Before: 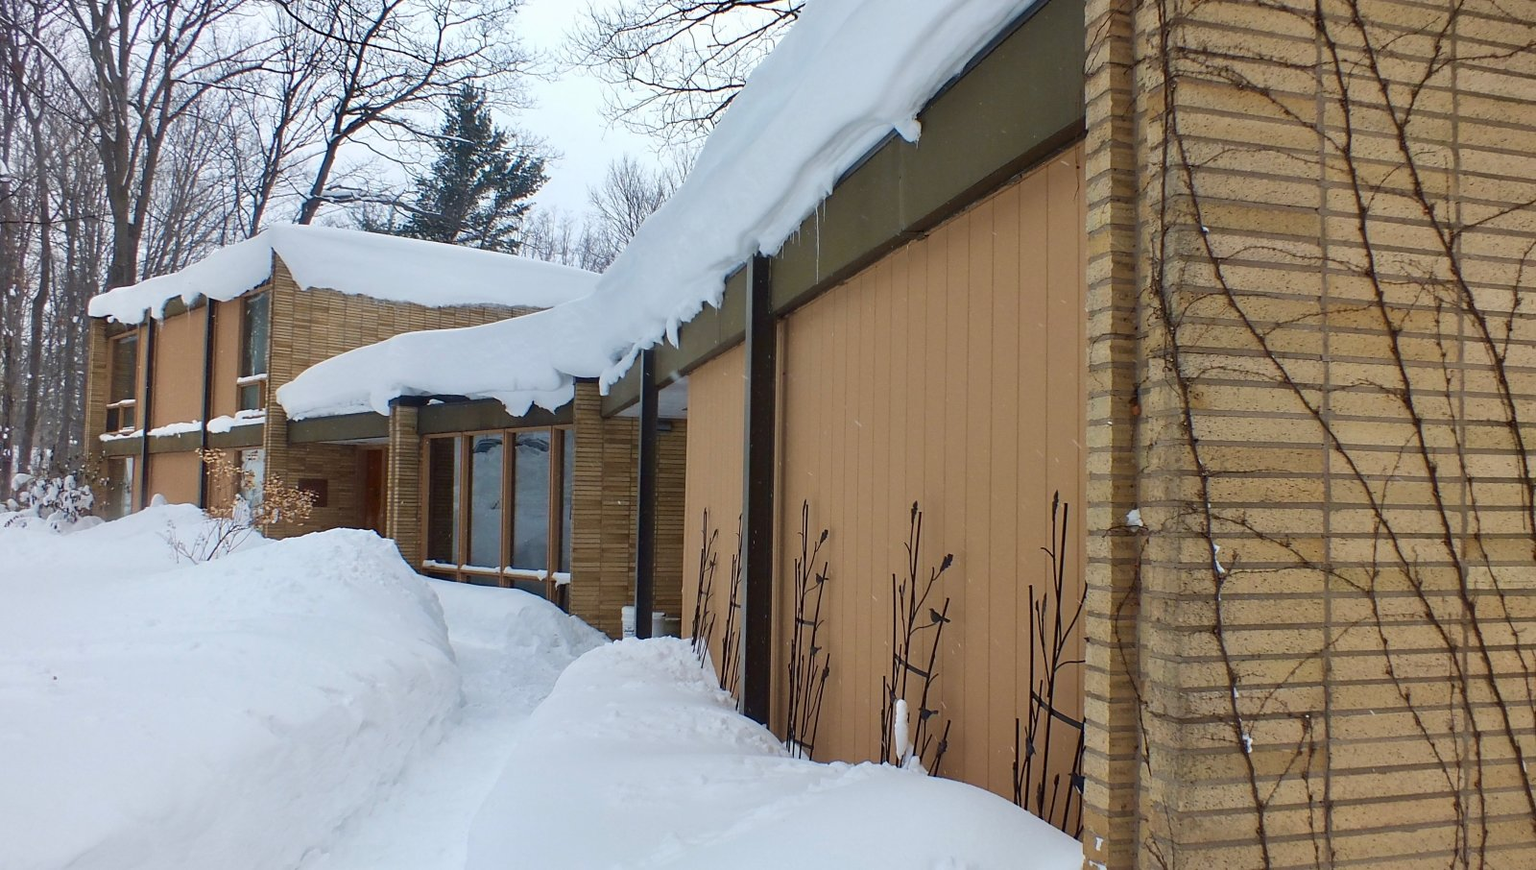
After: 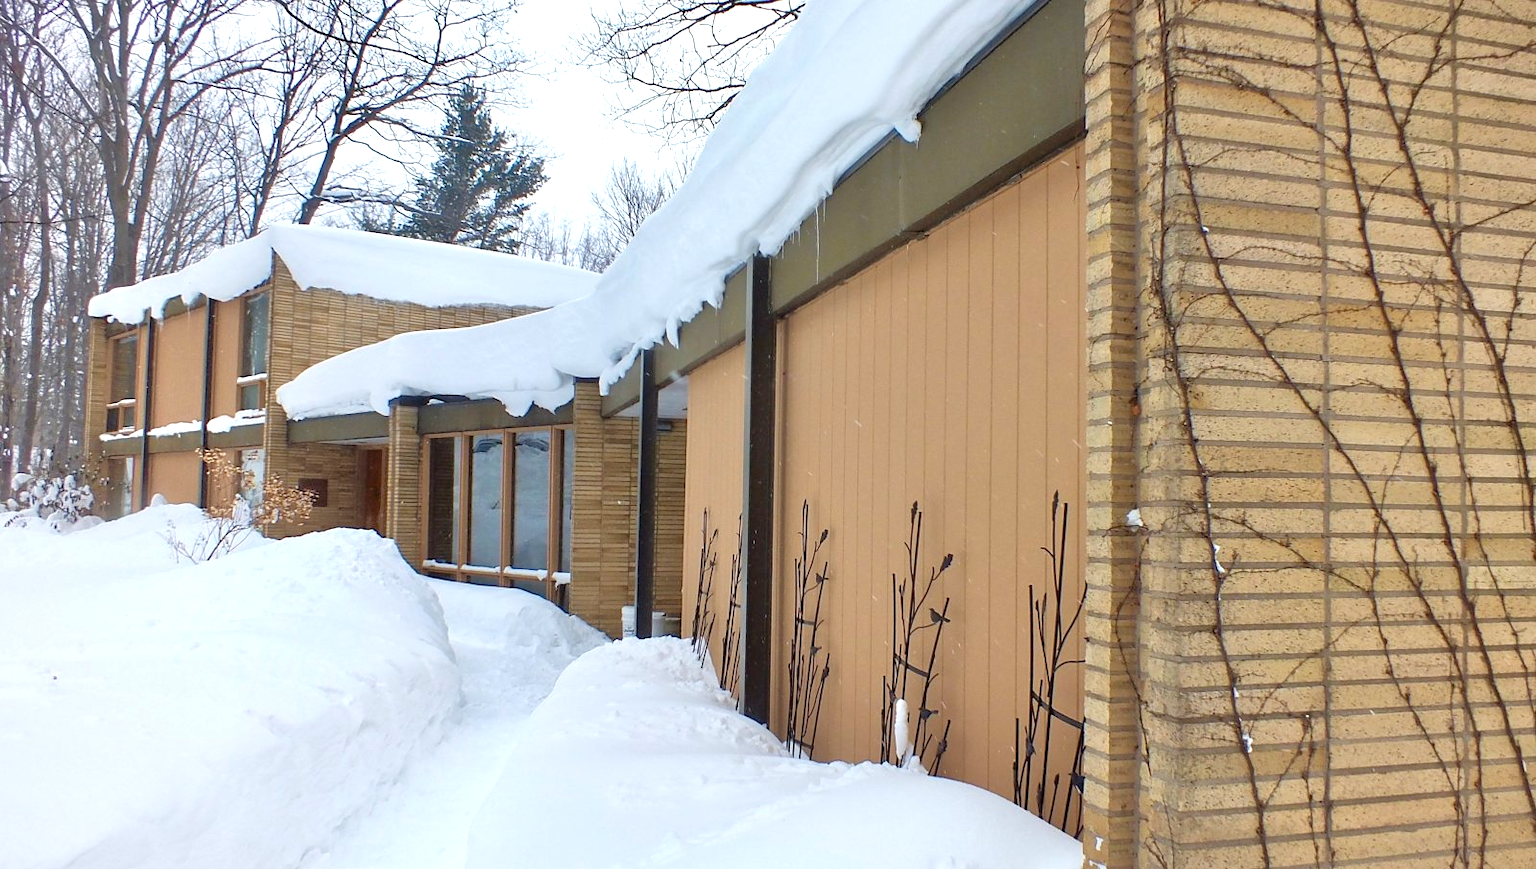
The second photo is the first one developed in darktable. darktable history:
tone equalizer: -8 EV 0.021 EV, -7 EV -0.022 EV, -6 EV 0.045 EV, -5 EV 0.052 EV, -4 EV 0.296 EV, -3 EV 0.652 EV, -2 EV 0.565 EV, -1 EV 0.212 EV, +0 EV 0.053 EV
exposure: black level correction 0, exposure 0.499 EV, compensate highlight preservation false
